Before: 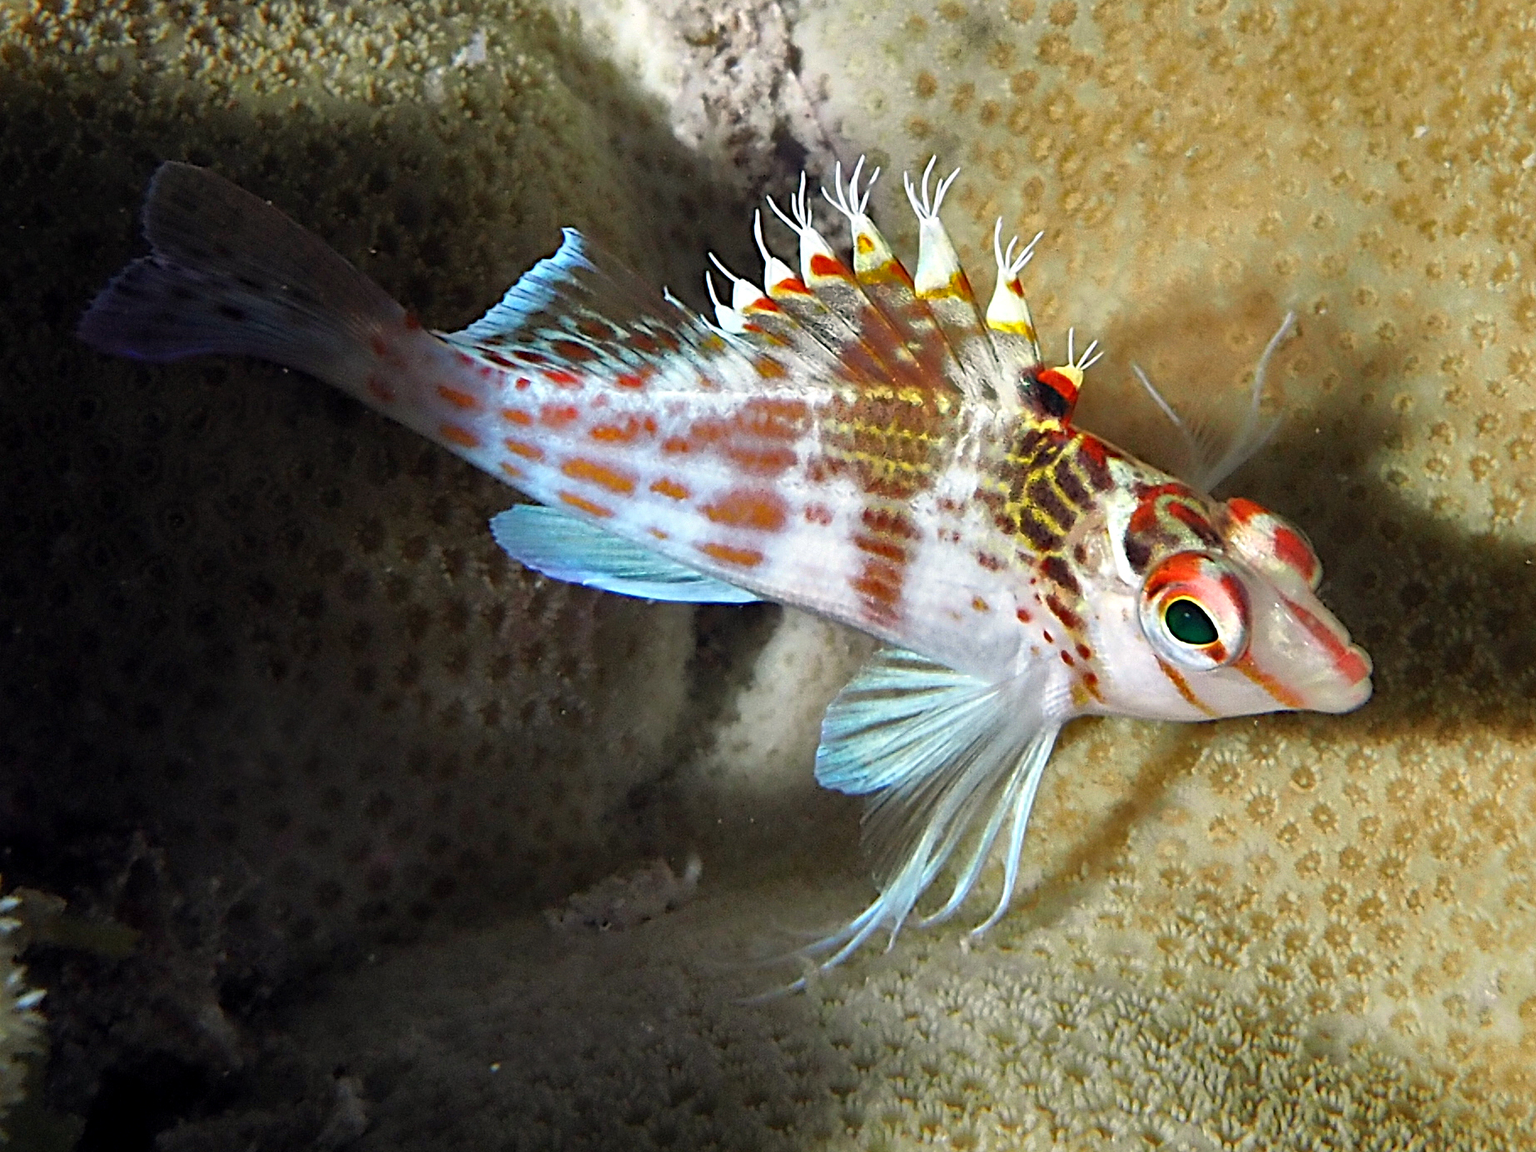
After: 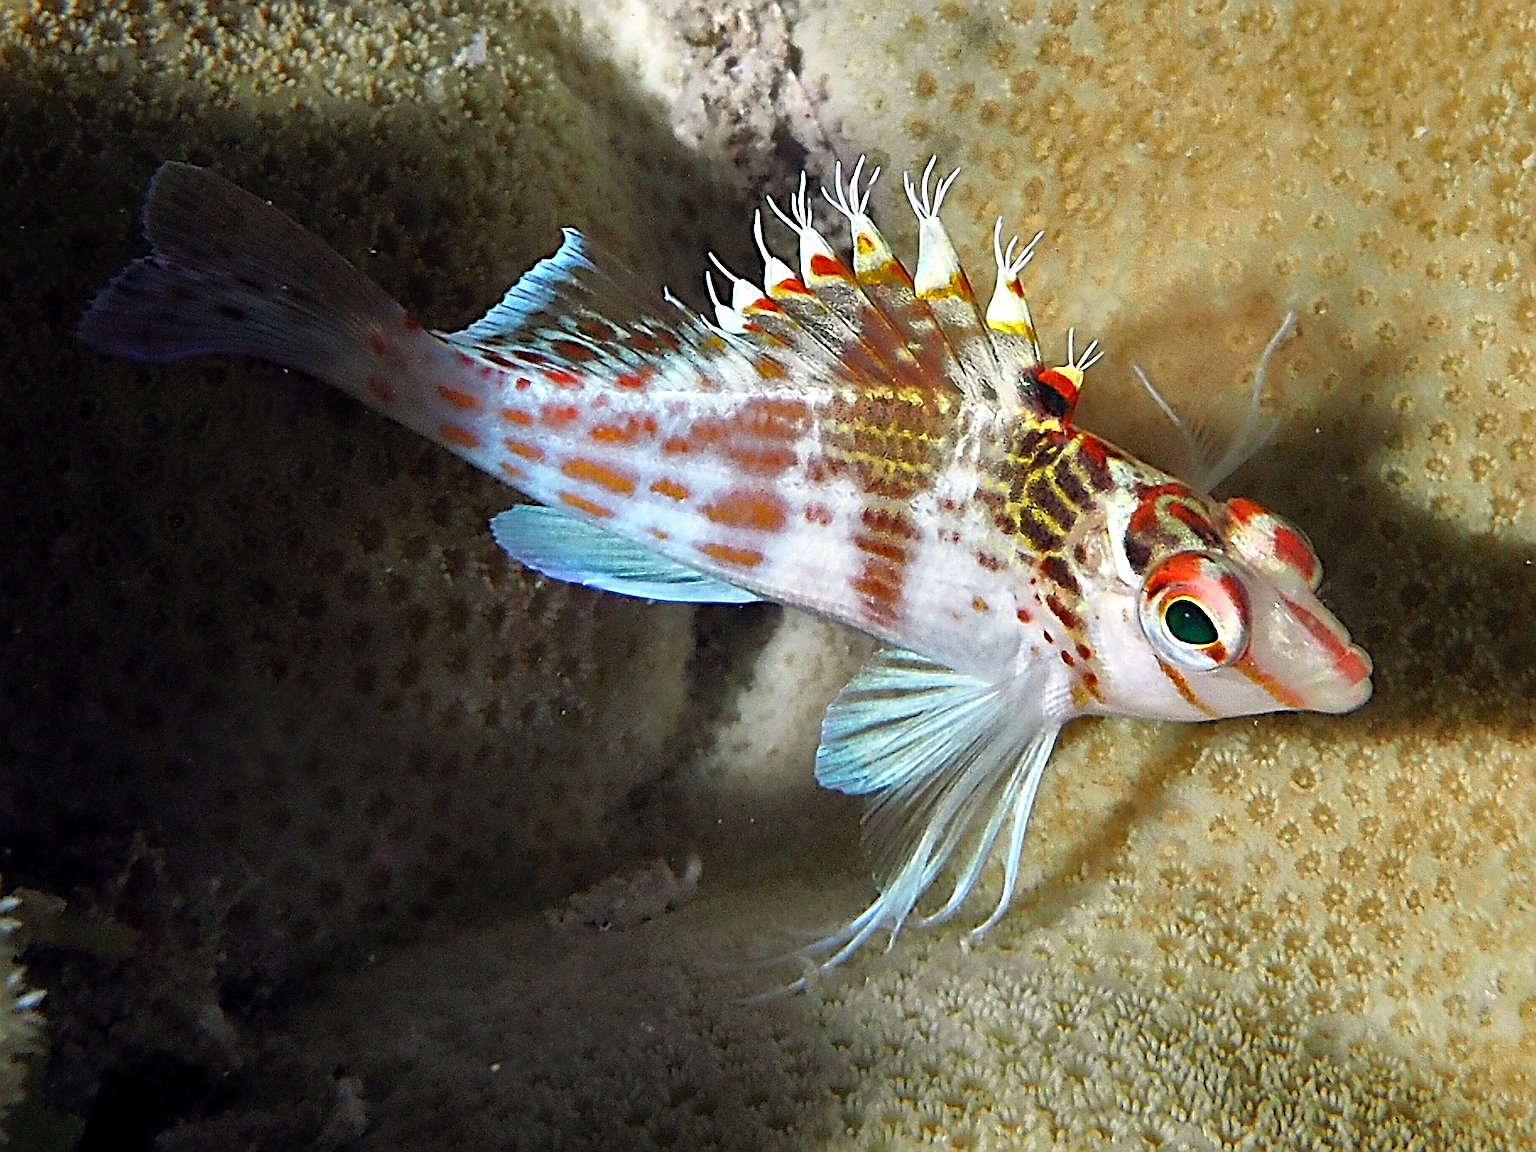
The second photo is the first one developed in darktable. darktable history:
sharpen: radius 1.4, amount 1.255, threshold 0.79
